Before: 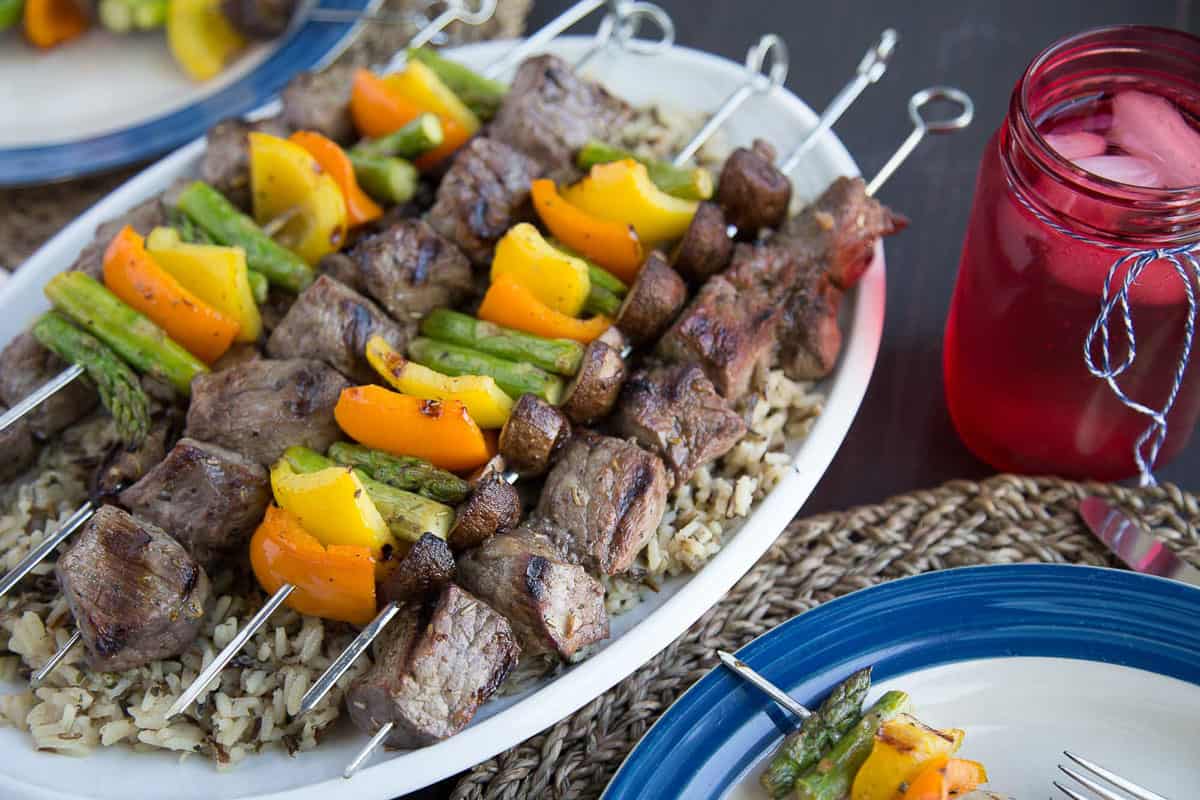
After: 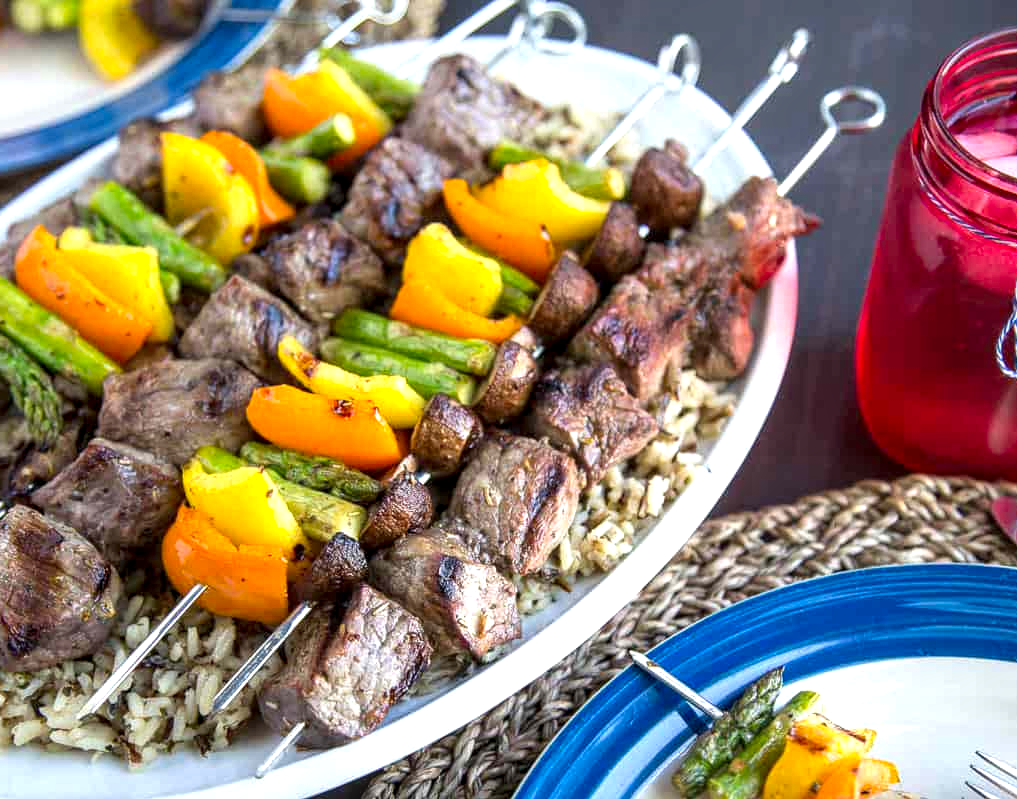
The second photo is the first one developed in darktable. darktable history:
crop: left 7.348%, right 7.821%
exposure: black level correction 0, exposure 0.694 EV, compensate highlight preservation false
local contrast: highlights 64%, shadows 54%, detail 169%, midtone range 0.519
contrast brightness saturation: contrast -0.203, saturation 0.187
